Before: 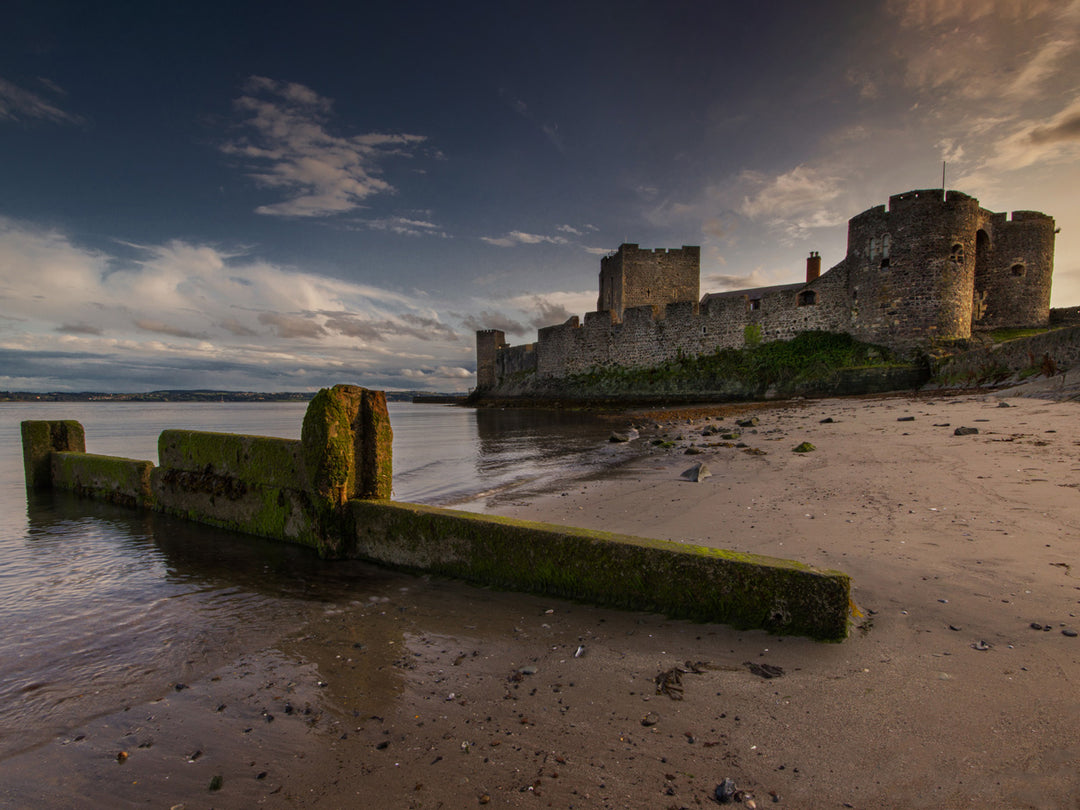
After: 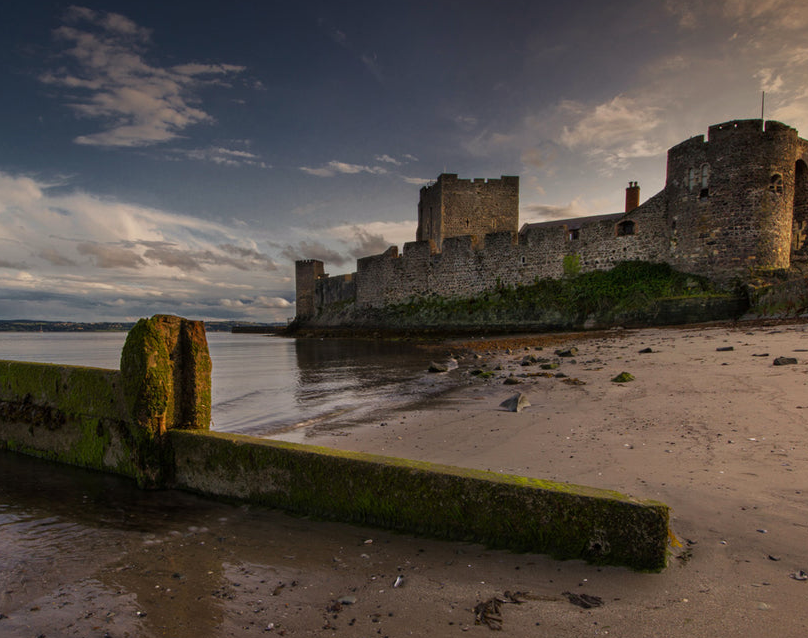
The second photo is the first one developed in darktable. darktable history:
crop: left 16.768%, top 8.653%, right 8.362%, bottom 12.485%
white balance: red 1.009, blue 0.985
